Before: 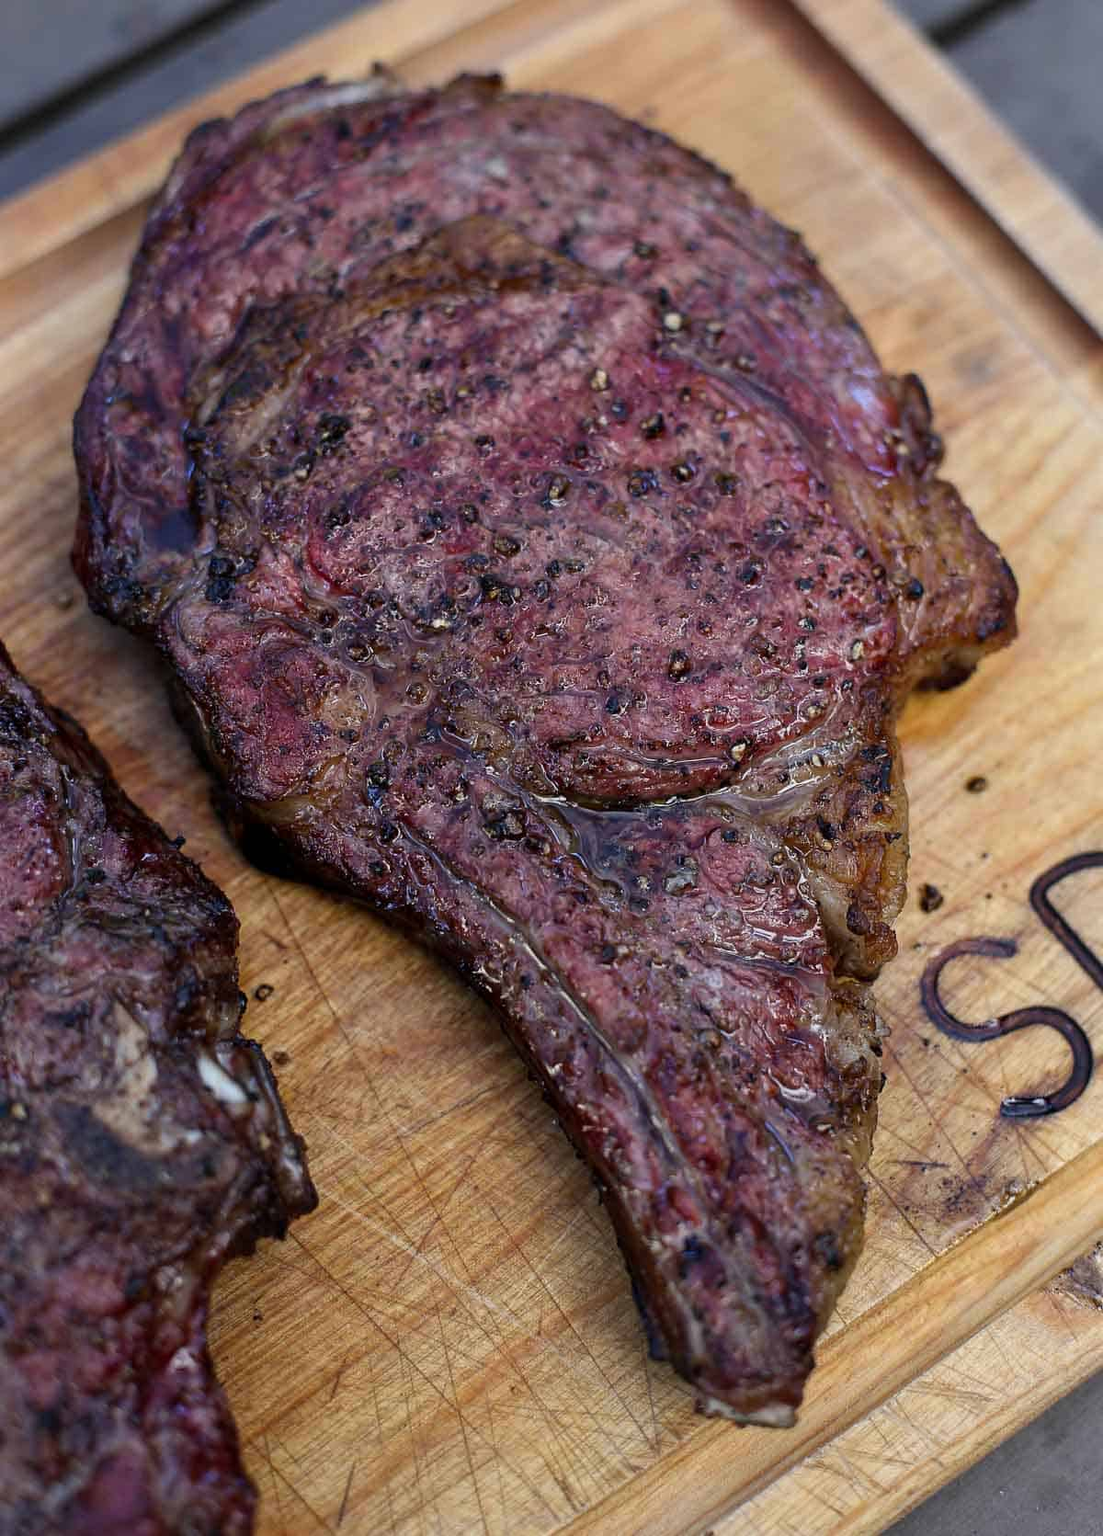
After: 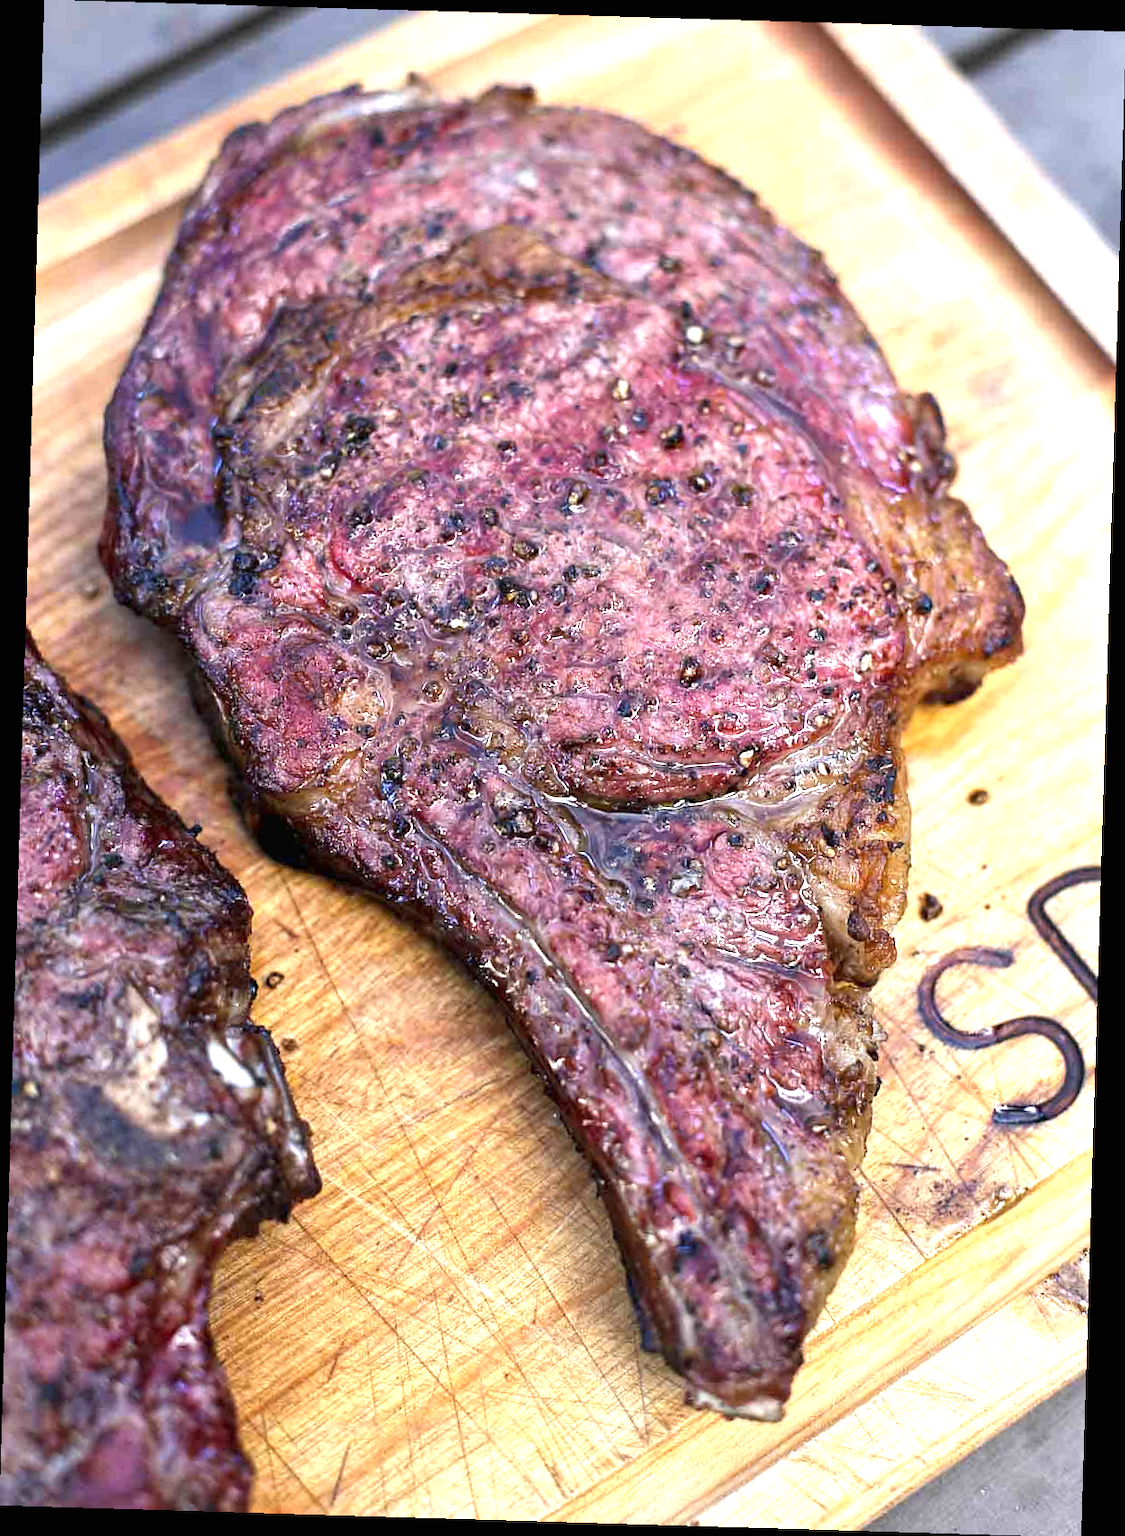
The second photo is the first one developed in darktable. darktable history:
crop and rotate: angle -1.71°
exposure: black level correction 0, exposure 1.623 EV, compensate exposure bias true, compensate highlight preservation false
